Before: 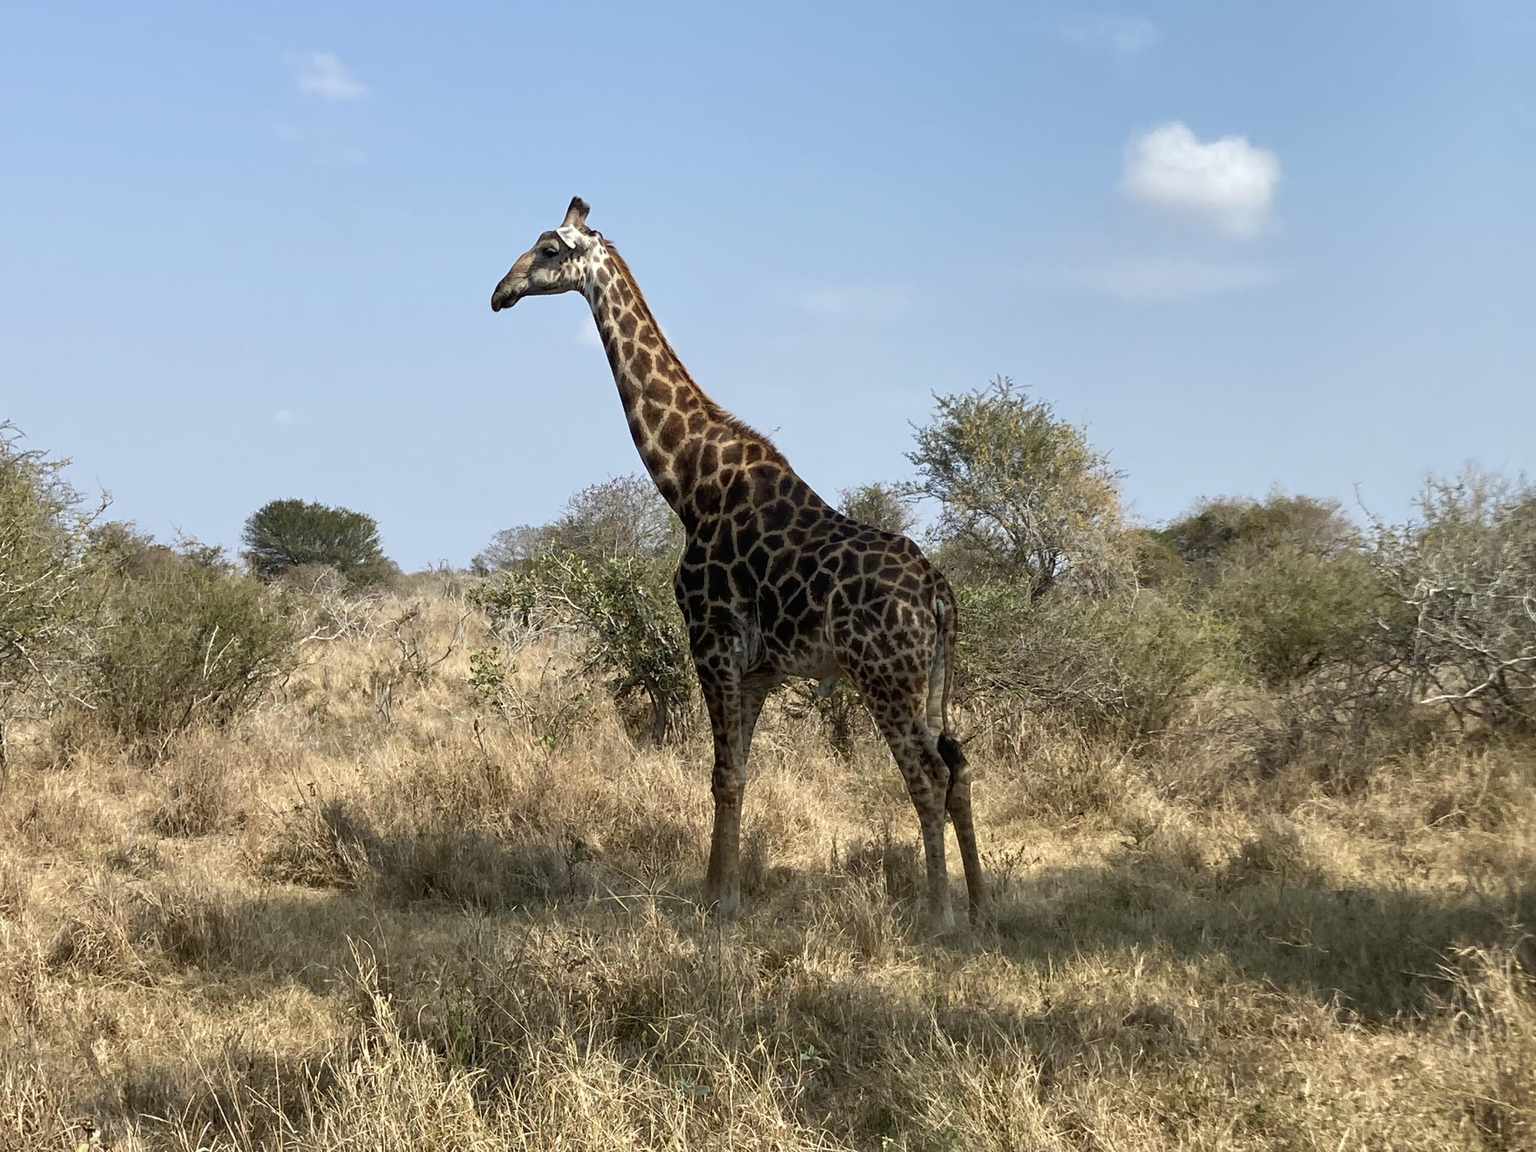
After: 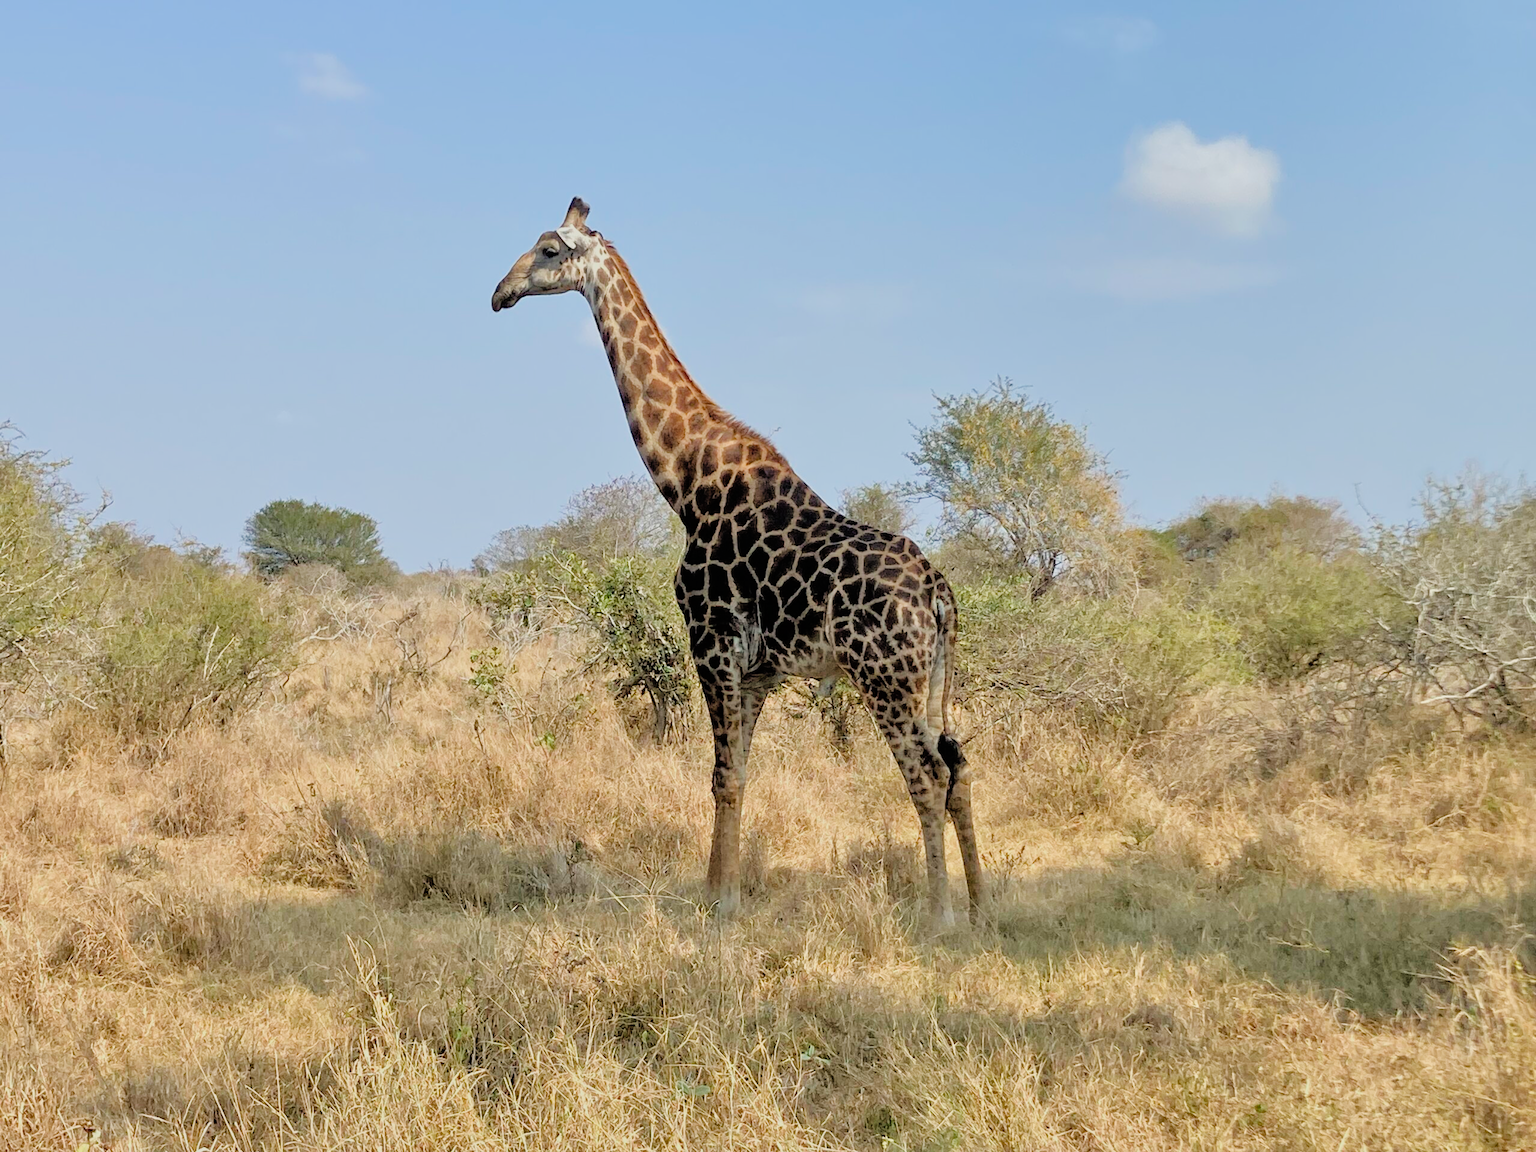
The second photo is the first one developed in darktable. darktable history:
tone equalizer: -7 EV 0.15 EV, -6 EV 0.6 EV, -5 EV 1.15 EV, -4 EV 1.33 EV, -3 EV 1.15 EV, -2 EV 0.6 EV, -1 EV 0.15 EV, mask exposure compensation -0.5 EV
filmic rgb: black relative exposure -7.65 EV, white relative exposure 4.56 EV, hardness 3.61
contrast brightness saturation: brightness 0.09, saturation 0.19
